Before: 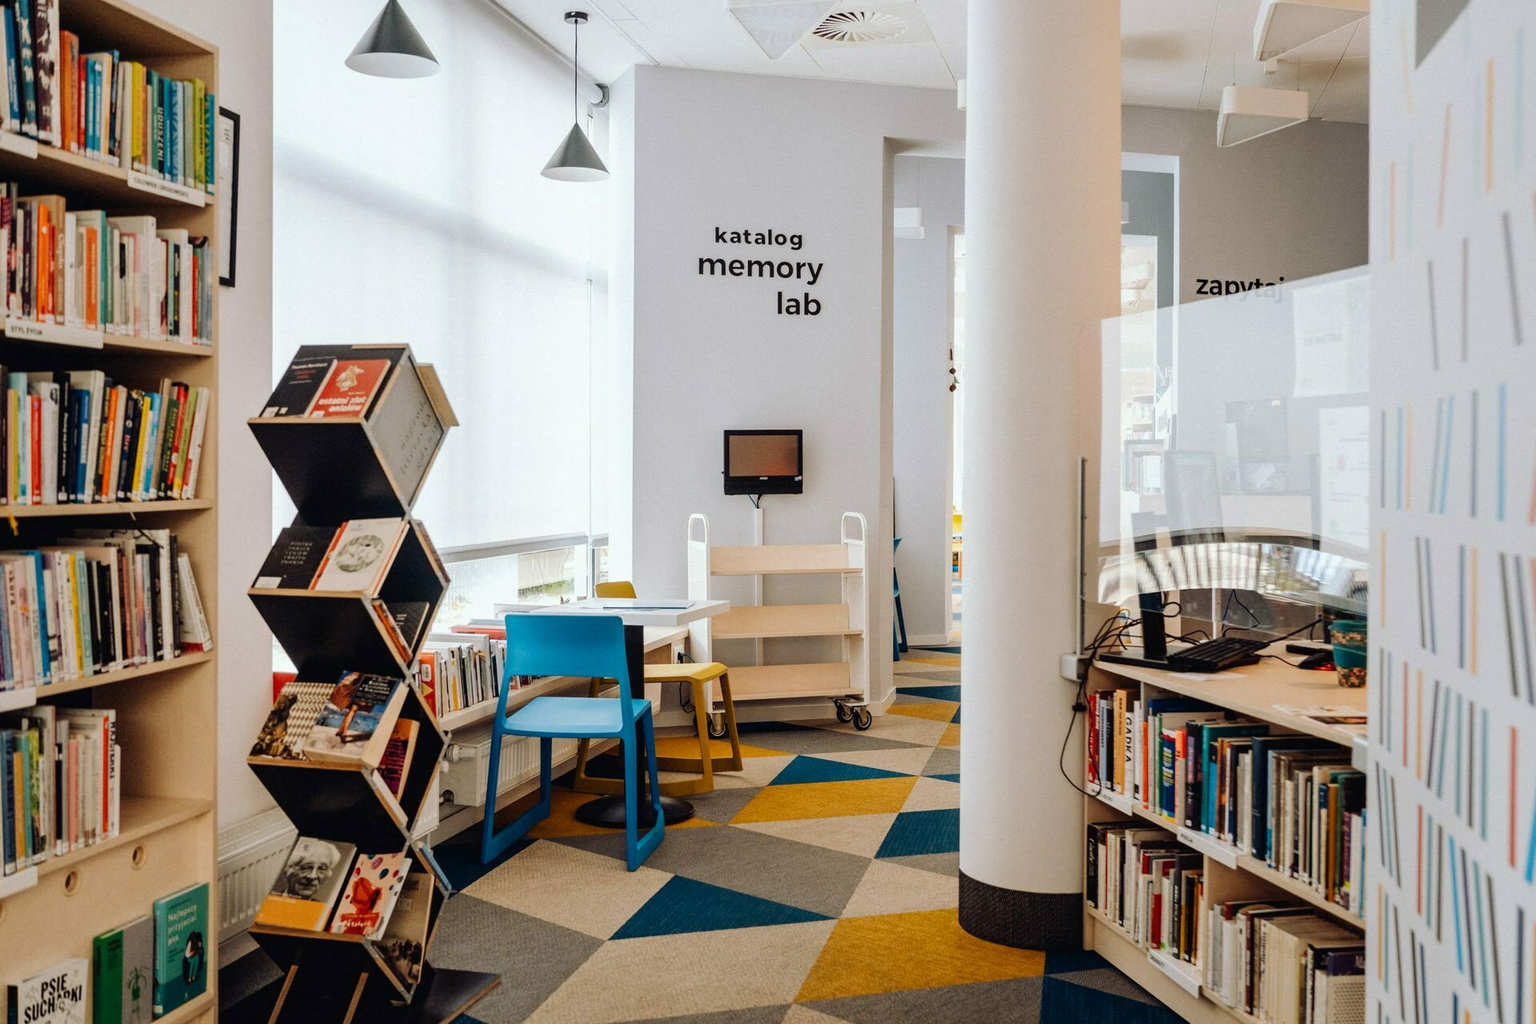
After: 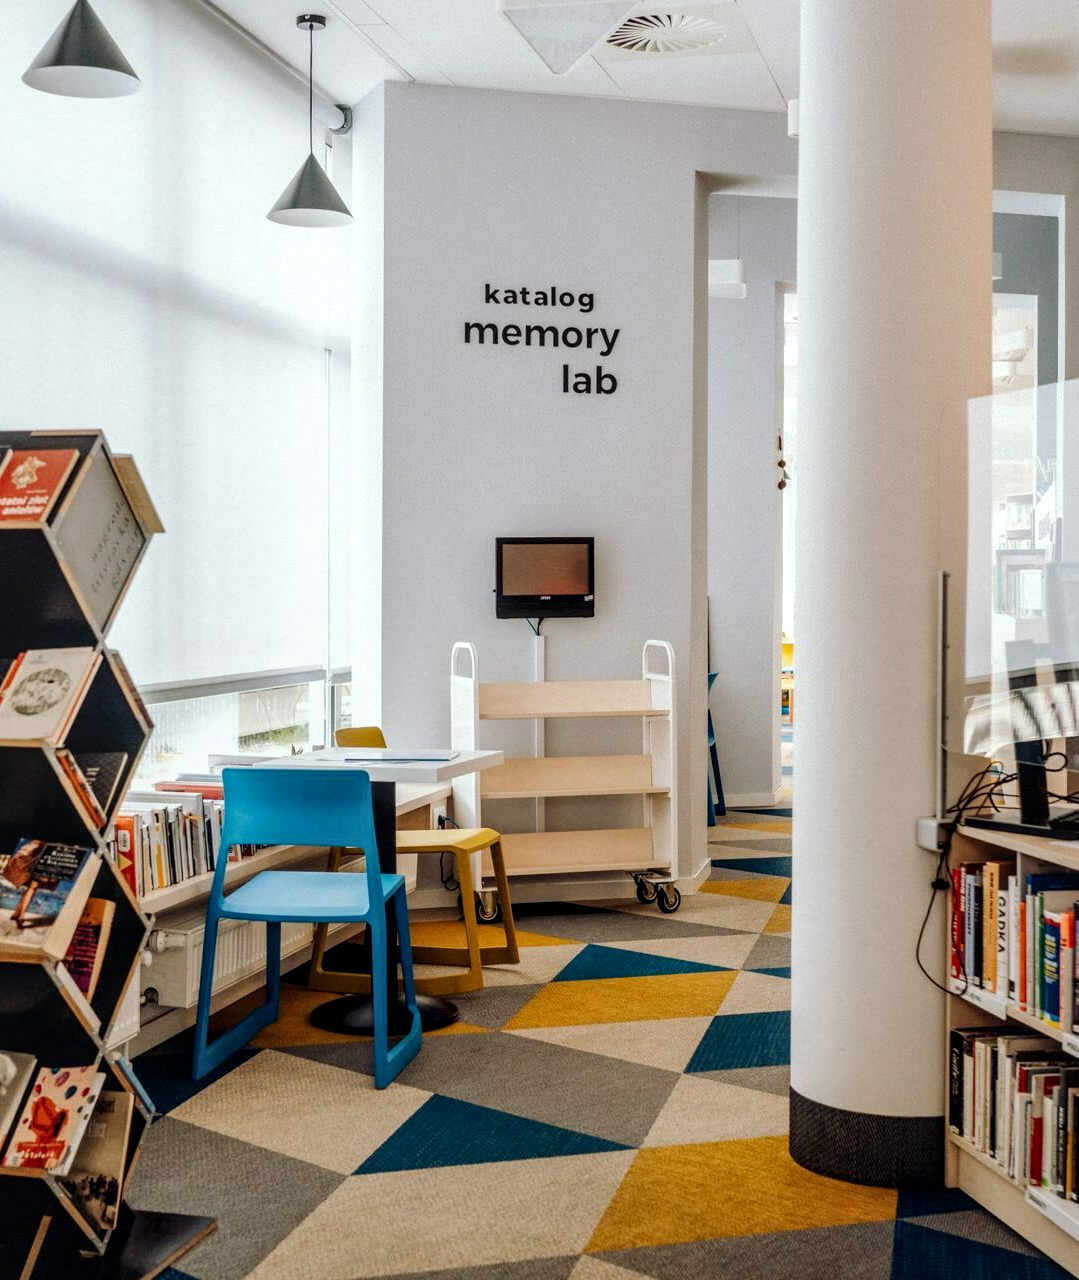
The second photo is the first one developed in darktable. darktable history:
crop: left 21.327%, right 22.463%
local contrast: detail 130%
